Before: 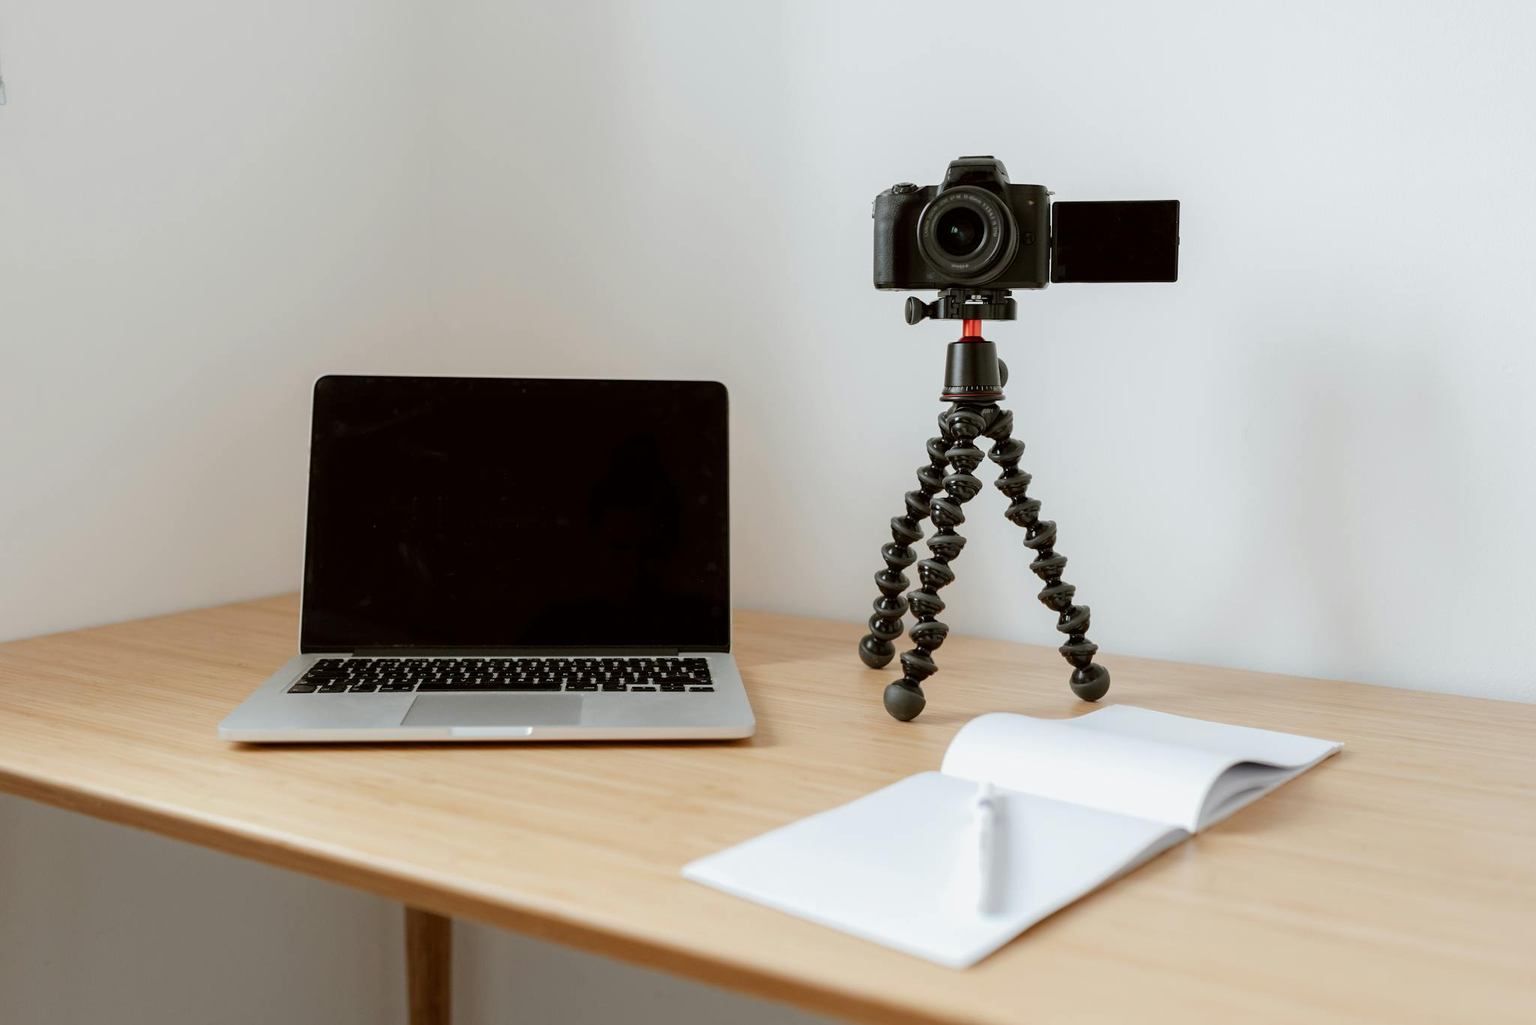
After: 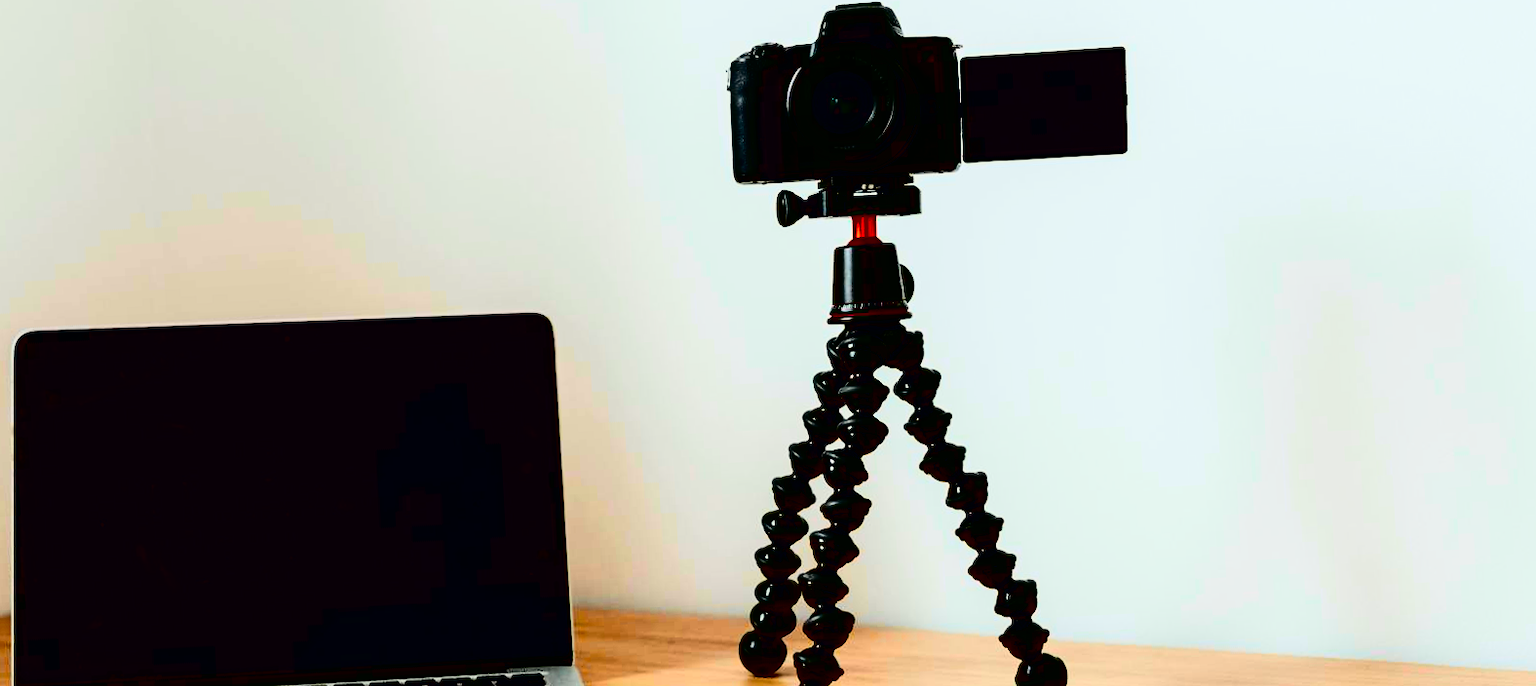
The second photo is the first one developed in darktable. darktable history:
rotate and perspective: rotation -3°, crop left 0.031, crop right 0.968, crop top 0.07, crop bottom 0.93
contrast brightness saturation: contrast 0.77, brightness -1, saturation 1
color correction: highlights a* 0.207, highlights b* 2.7, shadows a* -0.874, shadows b* -4.78
tone curve: curves: ch0 [(0, 0.003) (0.056, 0.041) (0.211, 0.187) (0.482, 0.519) (0.836, 0.864) (0.997, 0.984)]; ch1 [(0, 0) (0.276, 0.206) (0.393, 0.364) (0.482, 0.471) (0.506, 0.5) (0.523, 0.523) (0.572, 0.604) (0.635, 0.665) (0.695, 0.759) (1, 1)]; ch2 [(0, 0) (0.438, 0.456) (0.473, 0.47) (0.503, 0.503) (0.536, 0.527) (0.562, 0.584) (0.612, 0.61) (0.679, 0.72) (1, 1)], color space Lab, independent channels, preserve colors none
crop: left 18.38%, top 11.092%, right 2.134%, bottom 33.217%
